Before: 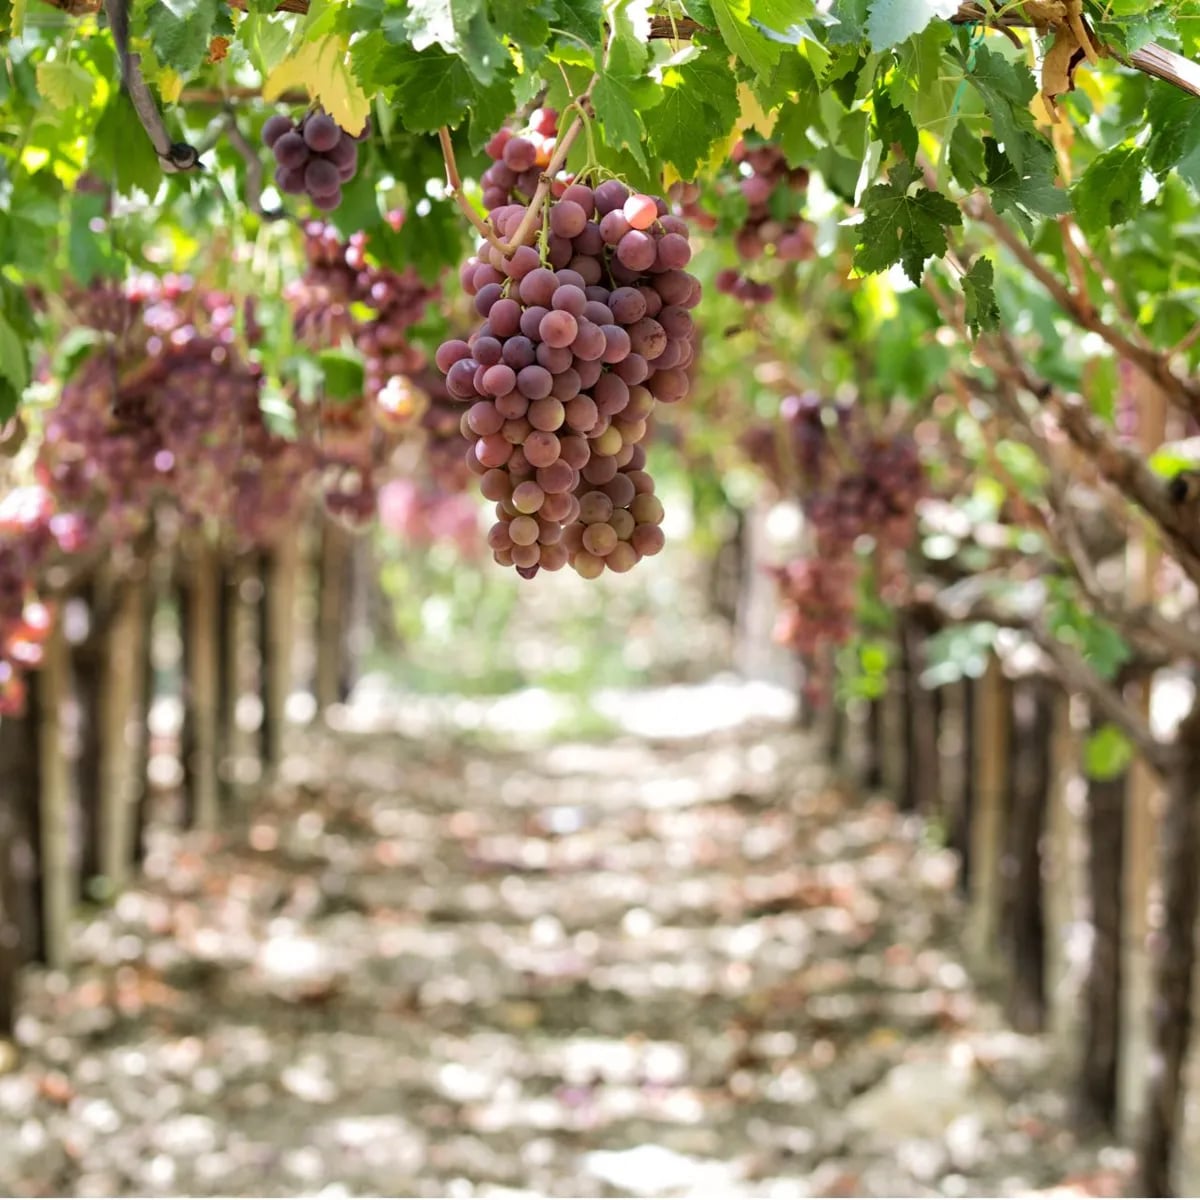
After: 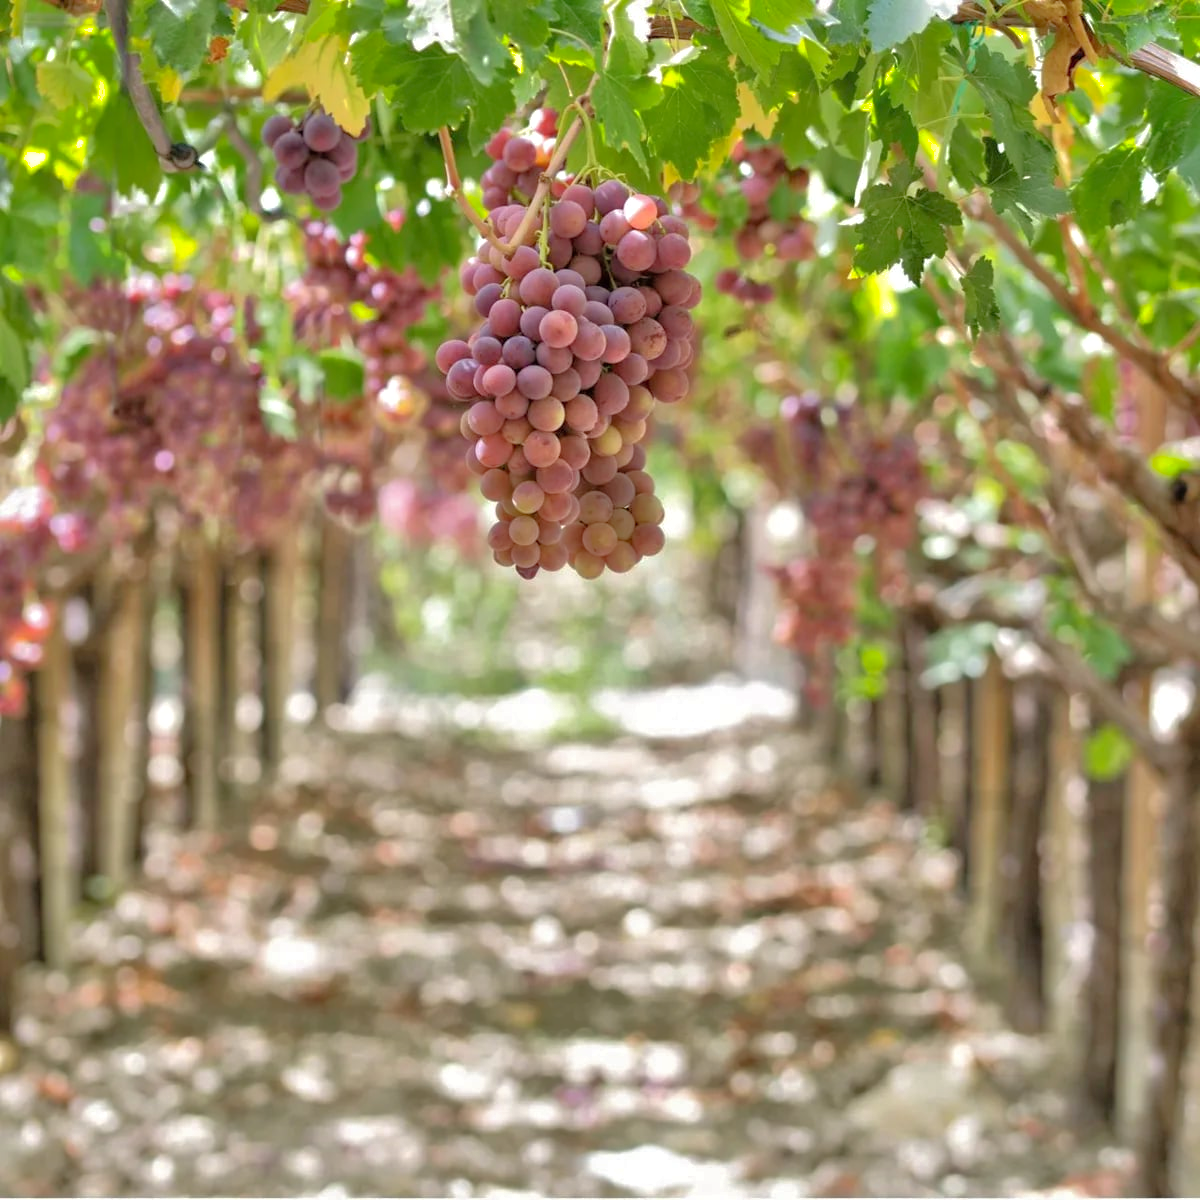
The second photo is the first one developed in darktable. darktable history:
tone equalizer: -7 EV 0.163 EV, -6 EV 0.616 EV, -5 EV 1.13 EV, -4 EV 1.34 EV, -3 EV 1.12 EV, -2 EV 0.6 EV, -1 EV 0.16 EV
shadows and highlights: shadows 39.56, highlights -59.99
